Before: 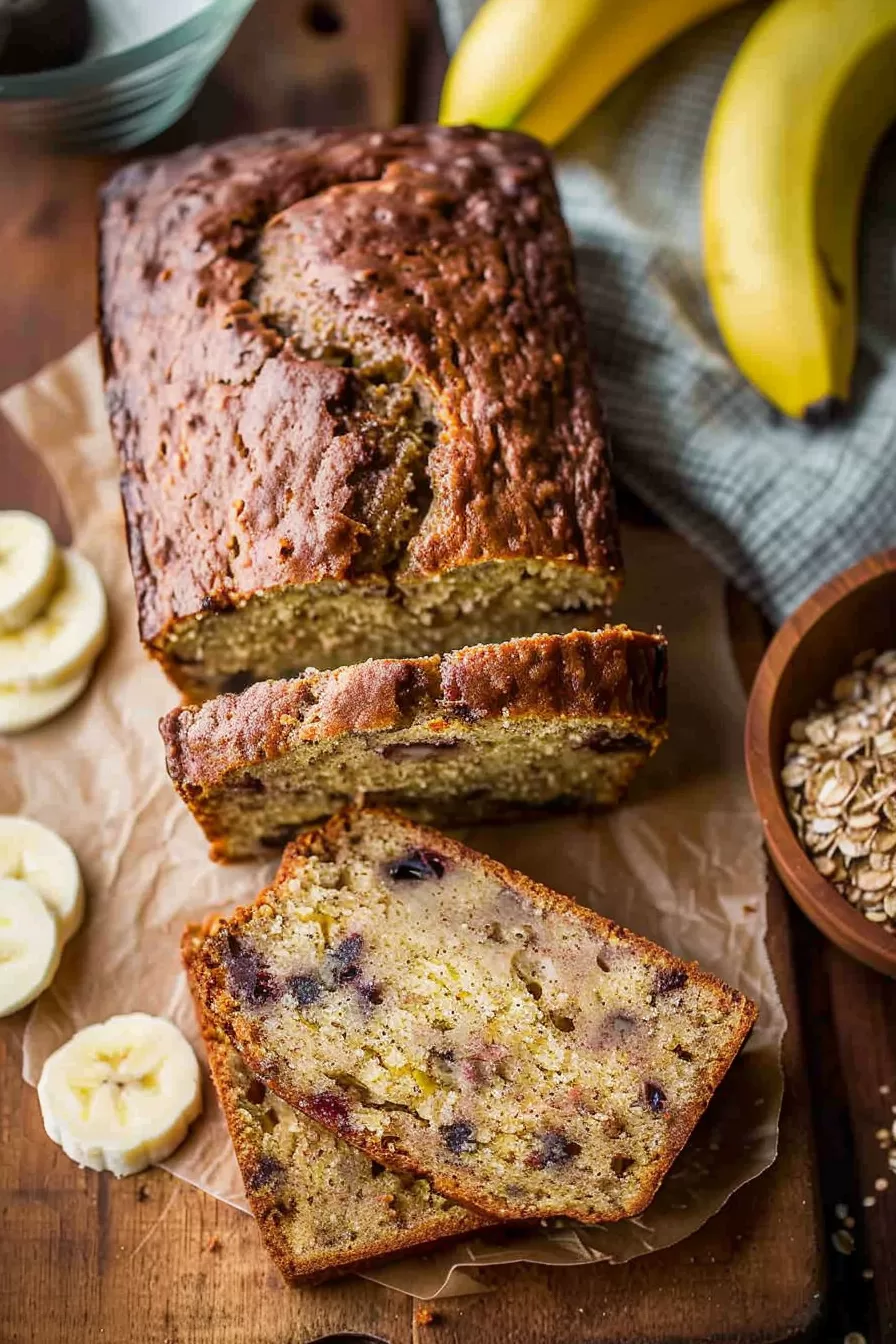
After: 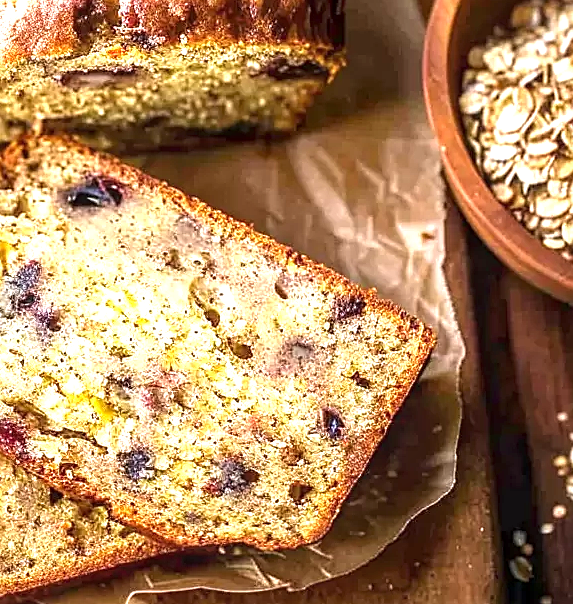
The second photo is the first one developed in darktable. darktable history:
local contrast: on, module defaults
crop and rotate: left 35.988%, top 50.098%, bottom 4.894%
sharpen: on, module defaults
exposure: black level correction 0, exposure 1.335 EV, compensate exposure bias true, compensate highlight preservation false
